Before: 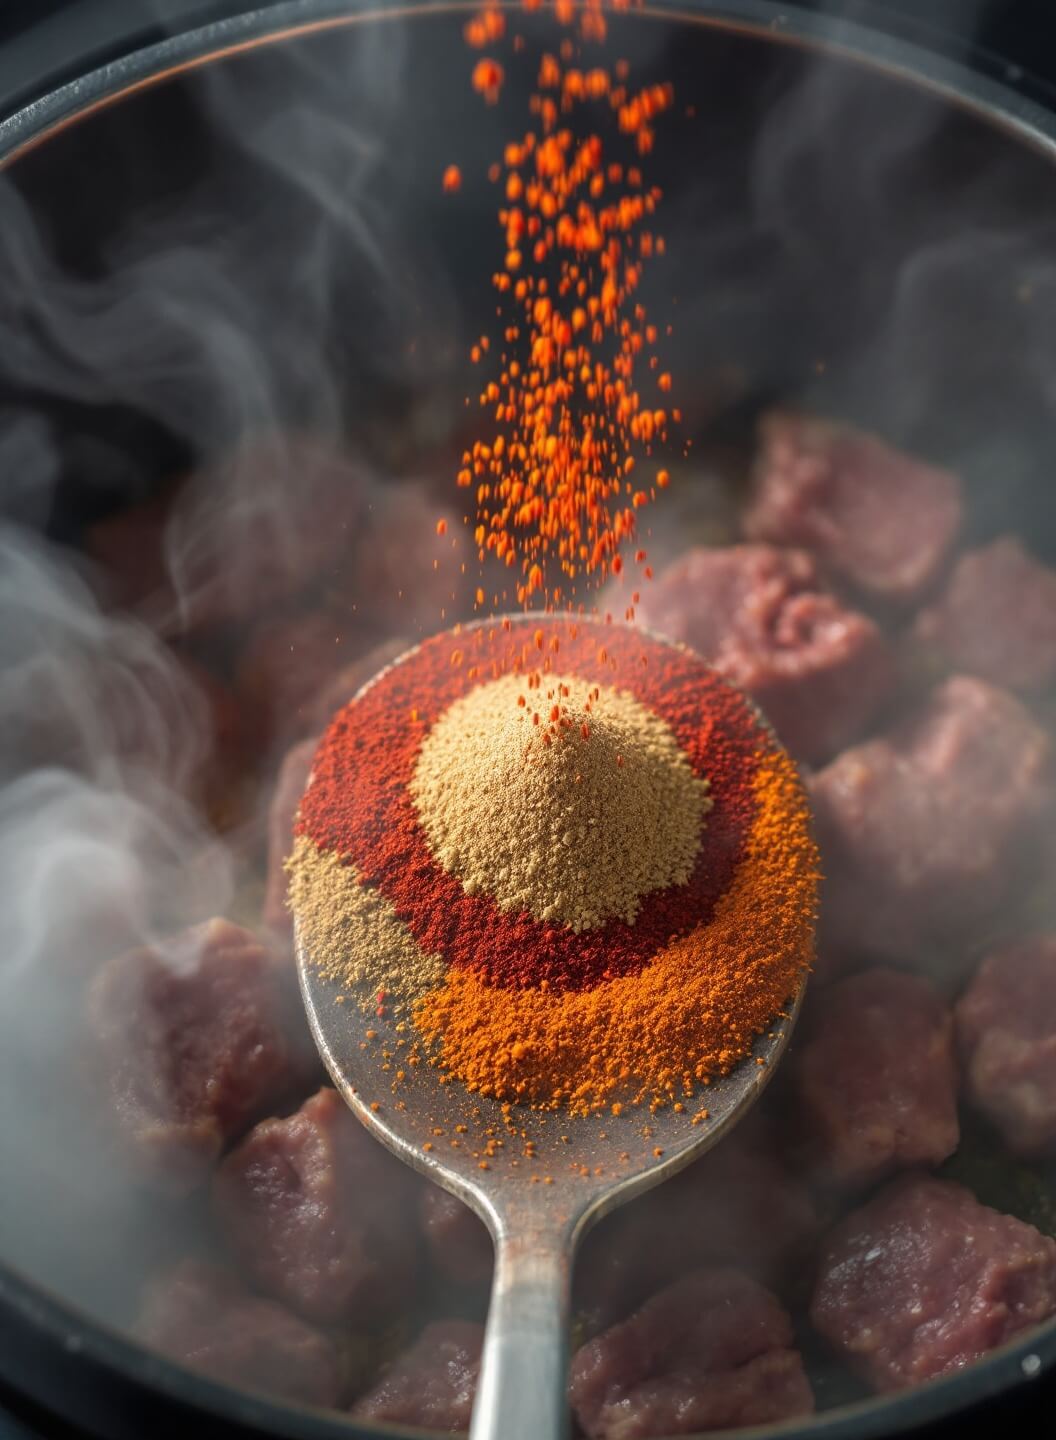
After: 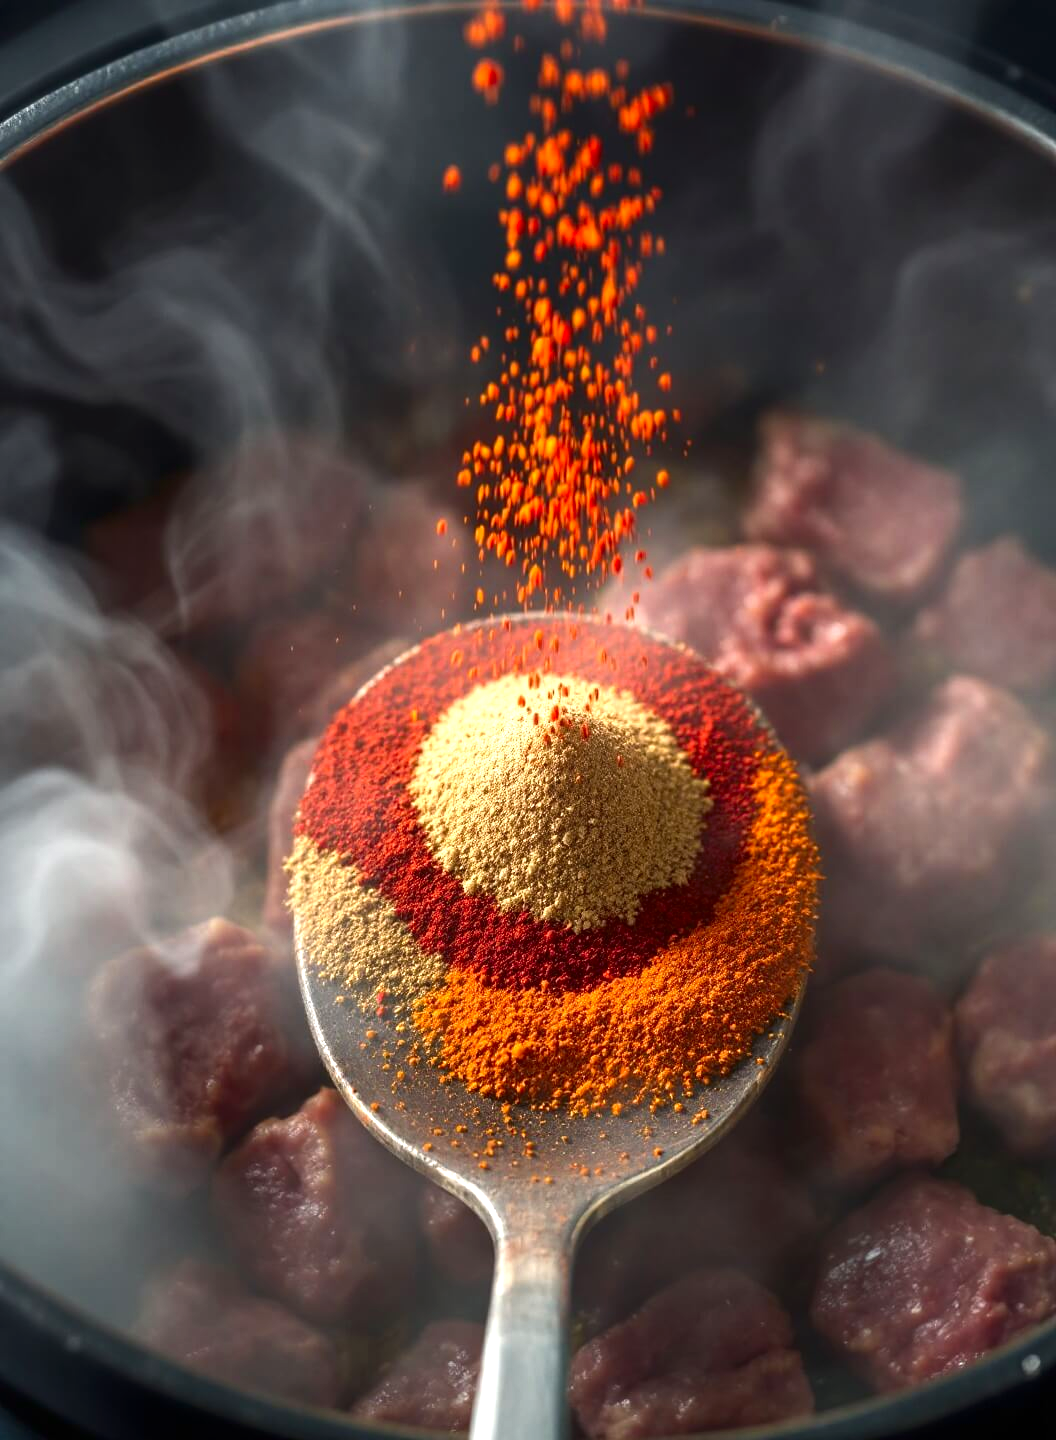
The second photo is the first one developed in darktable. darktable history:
exposure: black level correction 0, exposure 0.7 EV, compensate exposure bias true, compensate highlight preservation false
contrast brightness saturation: contrast 0.07, brightness -0.13, saturation 0.06
